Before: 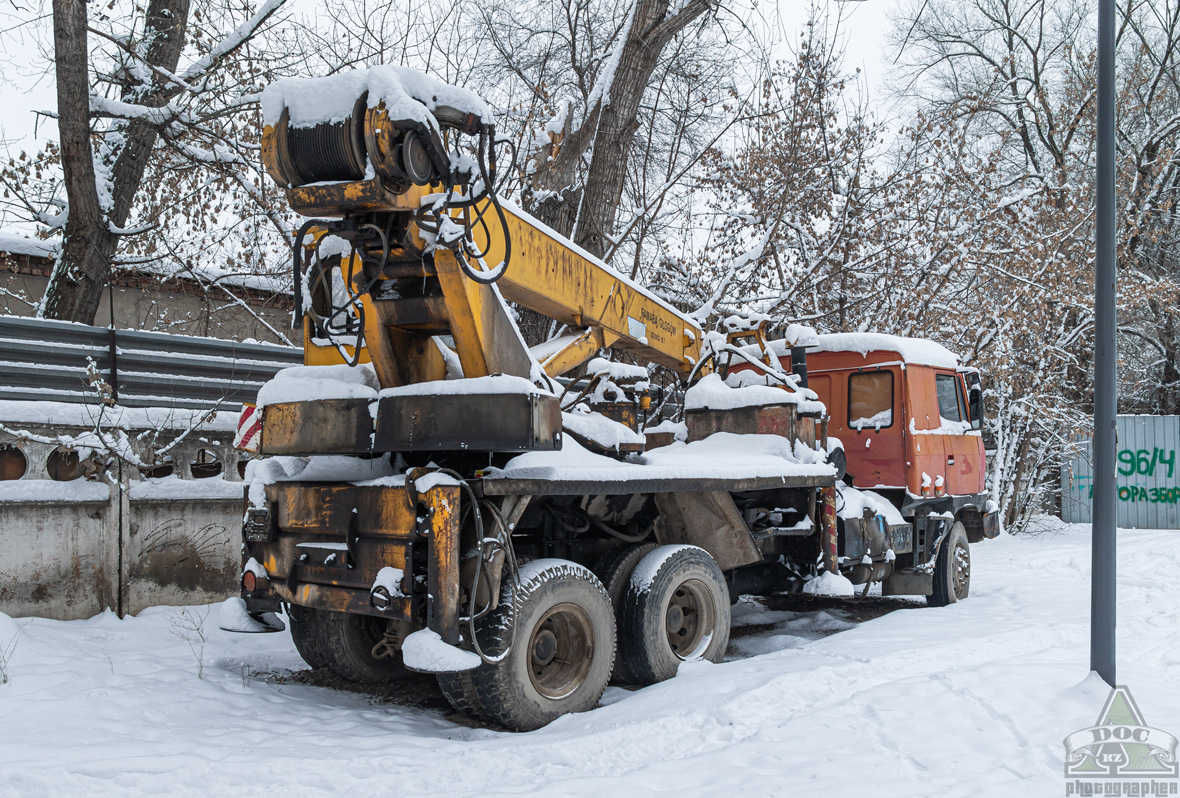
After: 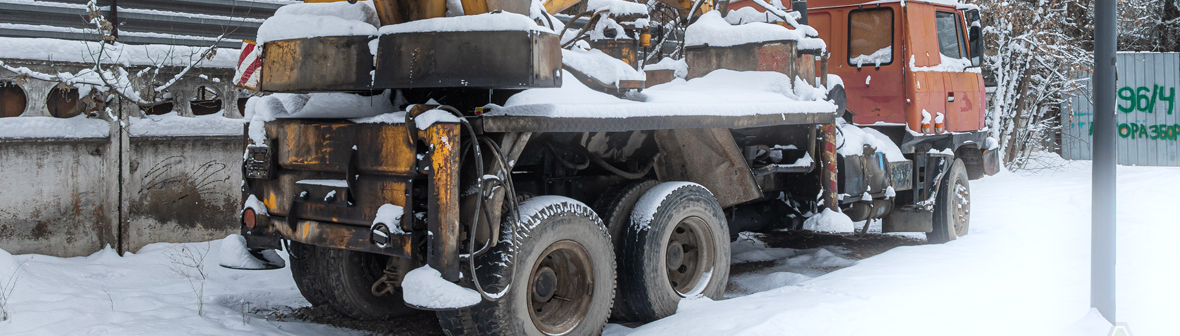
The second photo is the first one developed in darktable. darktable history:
crop: top 45.551%, bottom 12.262%
exposure: exposure -0.01 EV, compensate highlight preservation false
bloom: size 5%, threshold 95%, strength 15%
